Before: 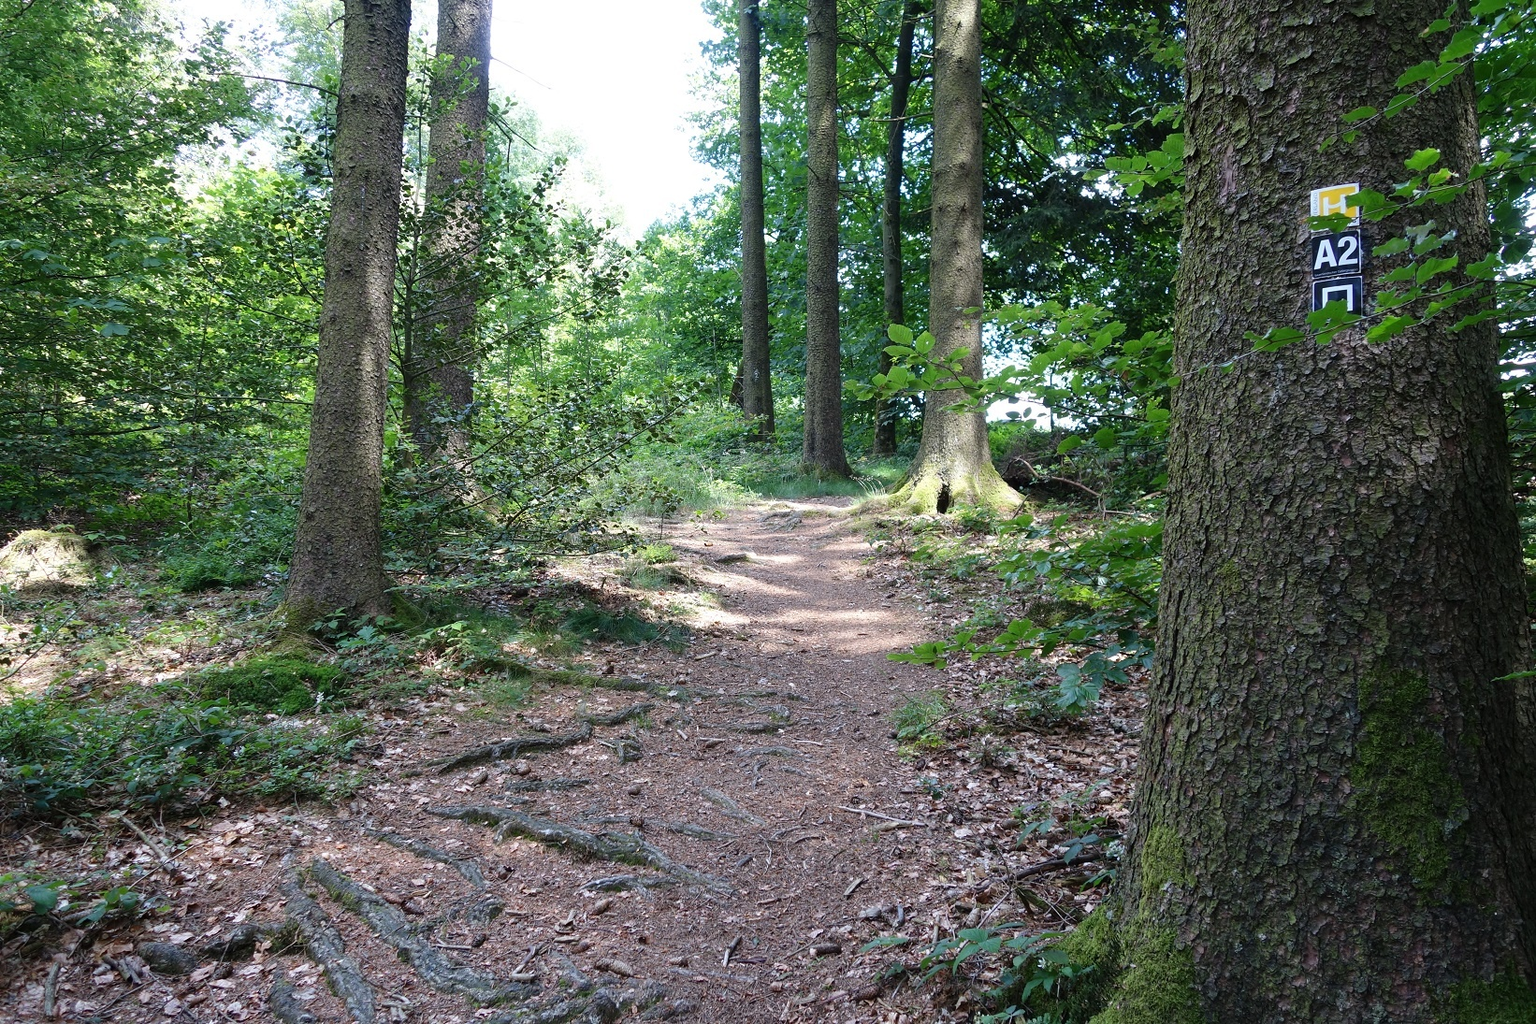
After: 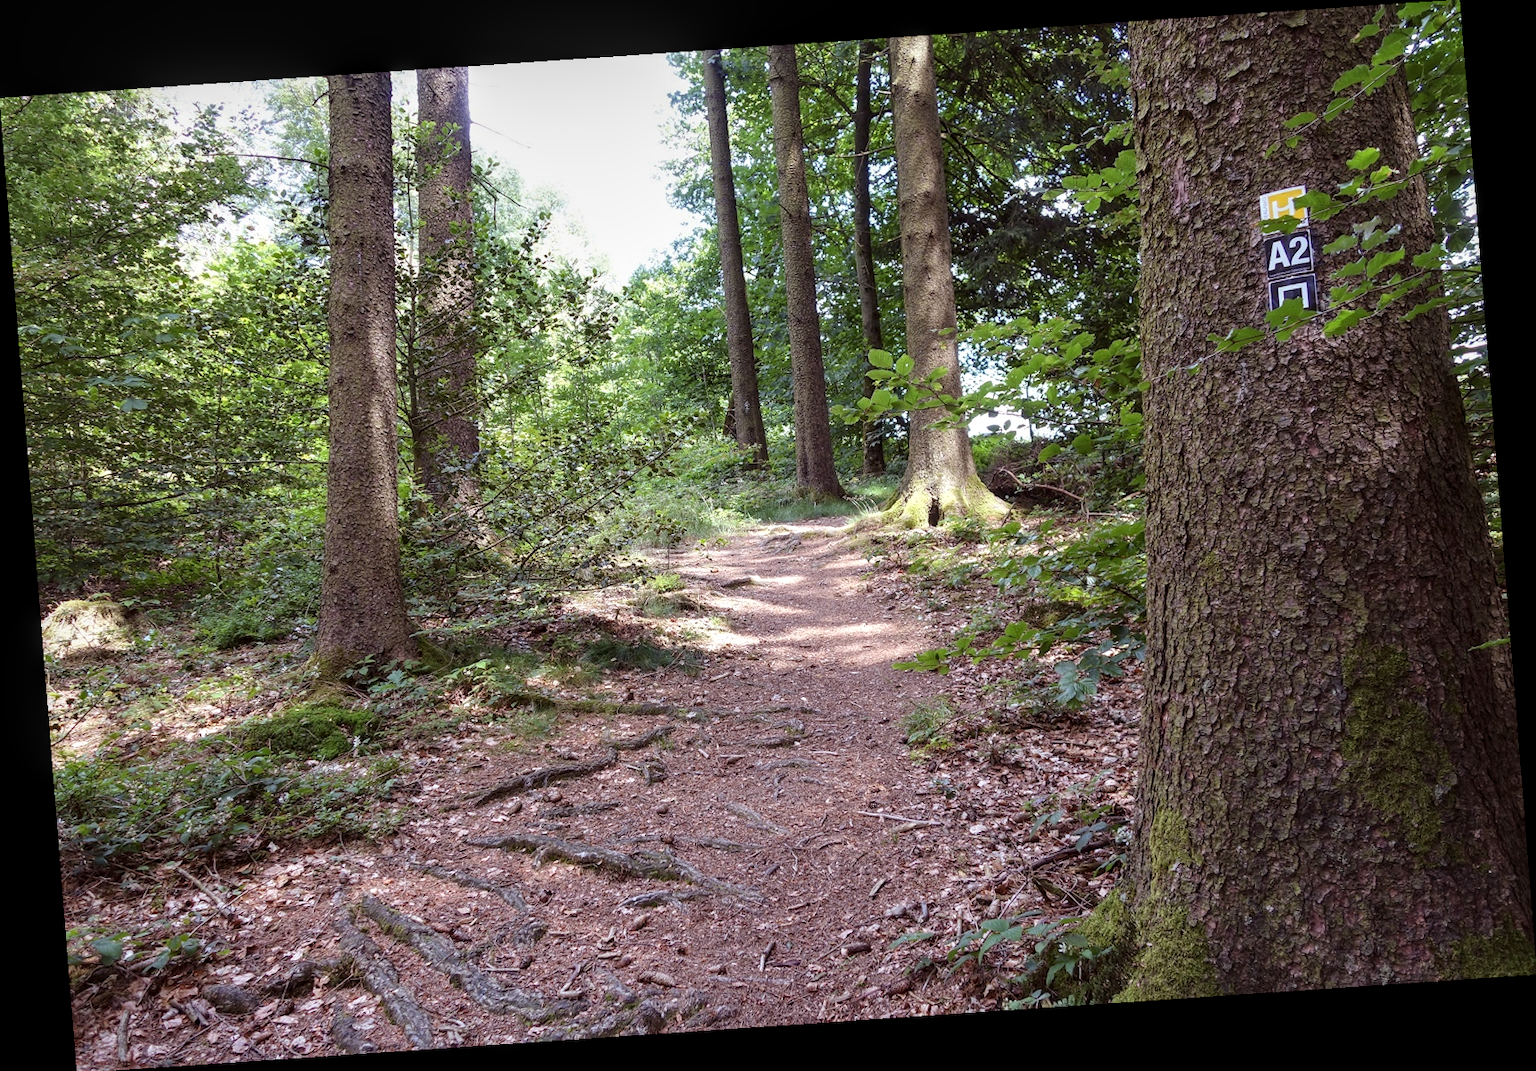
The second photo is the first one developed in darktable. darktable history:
rgb levels: mode RGB, independent channels, levels [[0, 0.474, 1], [0, 0.5, 1], [0, 0.5, 1]]
rotate and perspective: rotation -4.2°, shear 0.006, automatic cropping off
local contrast: on, module defaults
